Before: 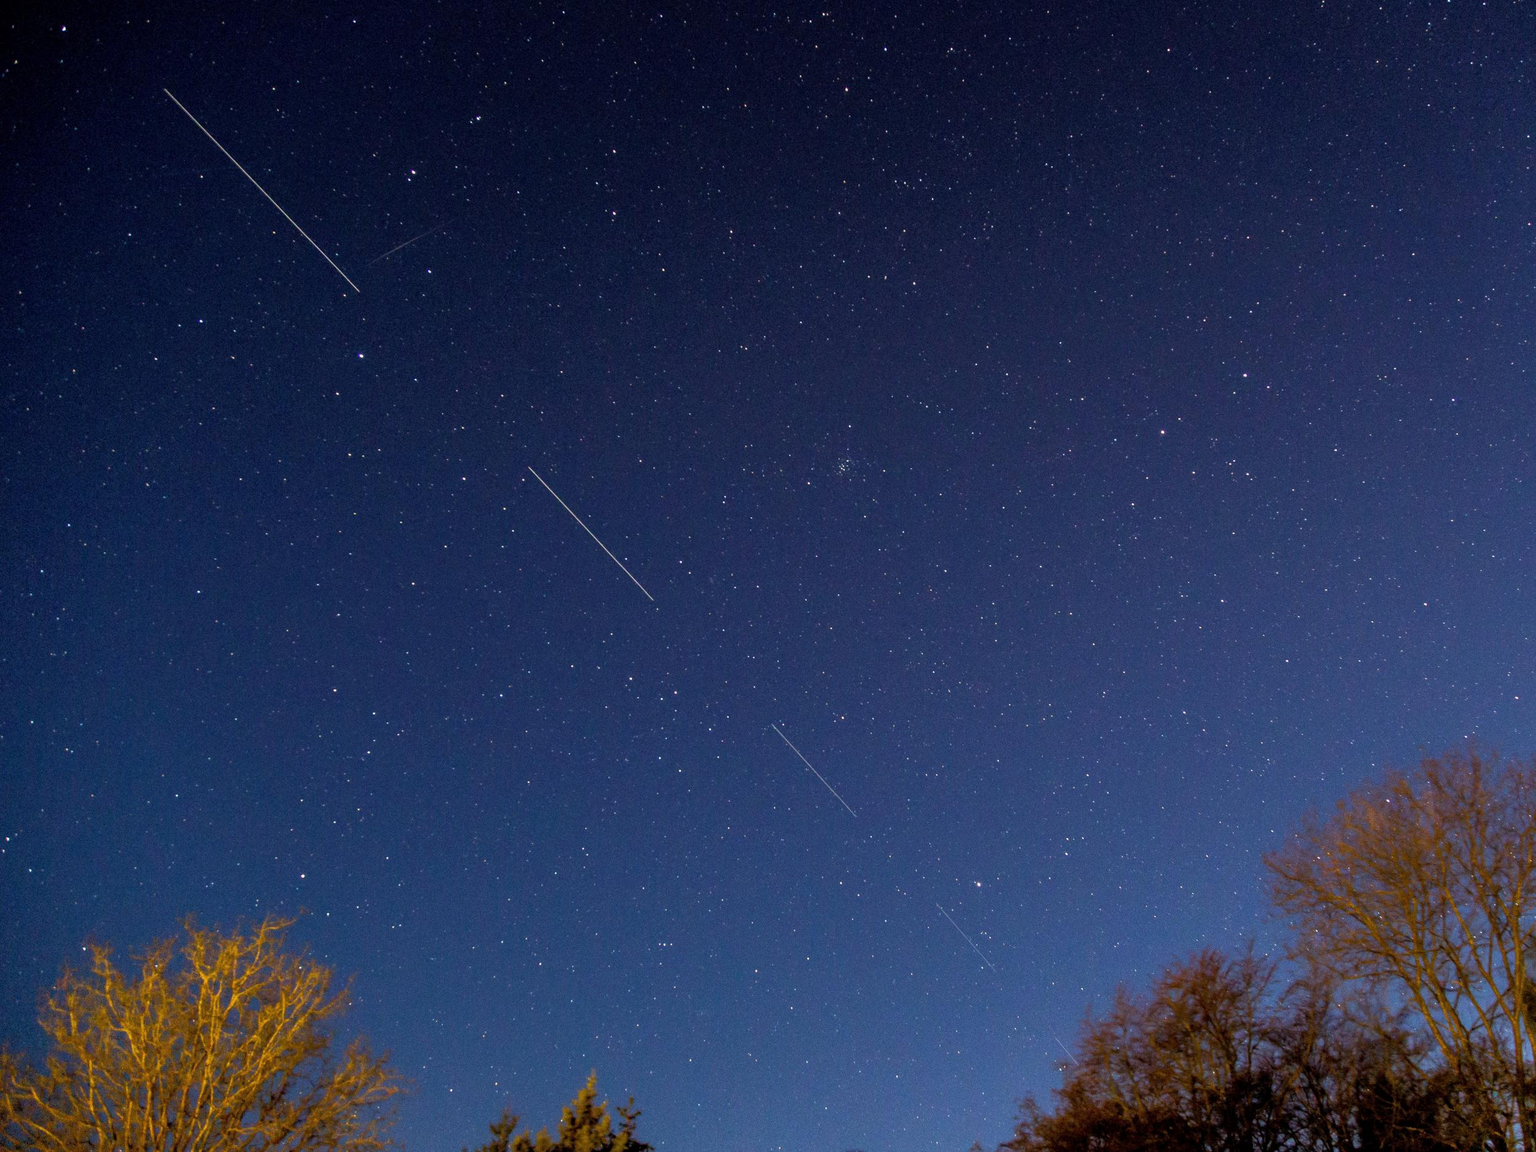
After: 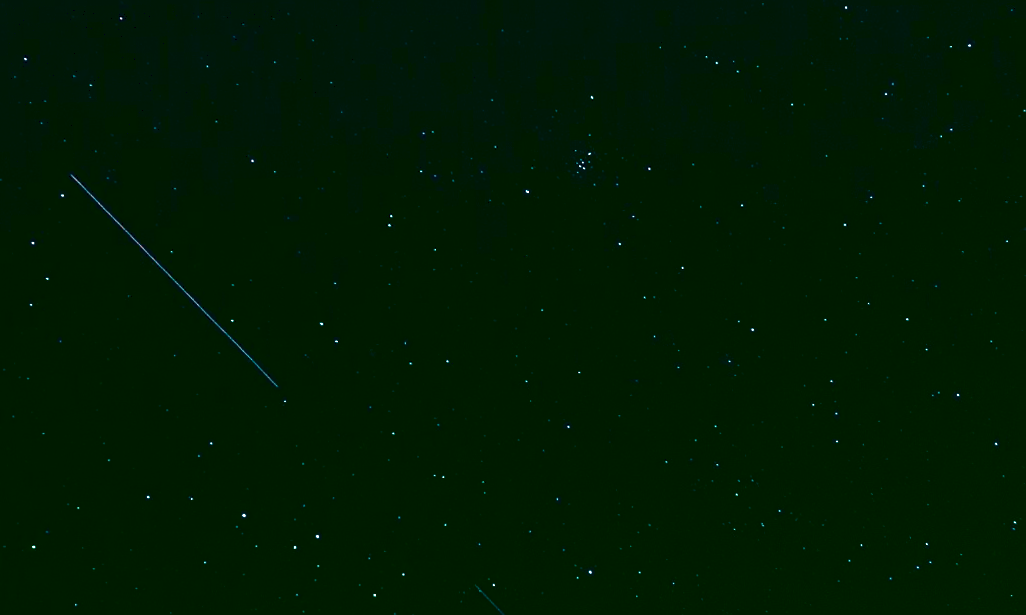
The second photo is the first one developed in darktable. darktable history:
crop: left 31.751%, top 32.172%, right 27.8%, bottom 35.83%
levels: mode automatic
white balance: red 1, blue 1
color zones: curves: ch0 [(0.826, 0.353)]; ch1 [(0.242, 0.647) (0.889, 0.342)]; ch2 [(0.246, 0.089) (0.969, 0.068)]
rotate and perspective: rotation -1.17°, automatic cropping off
local contrast: on, module defaults
sharpen: amount 0.478
contrast brightness saturation: brightness -1, saturation 1
